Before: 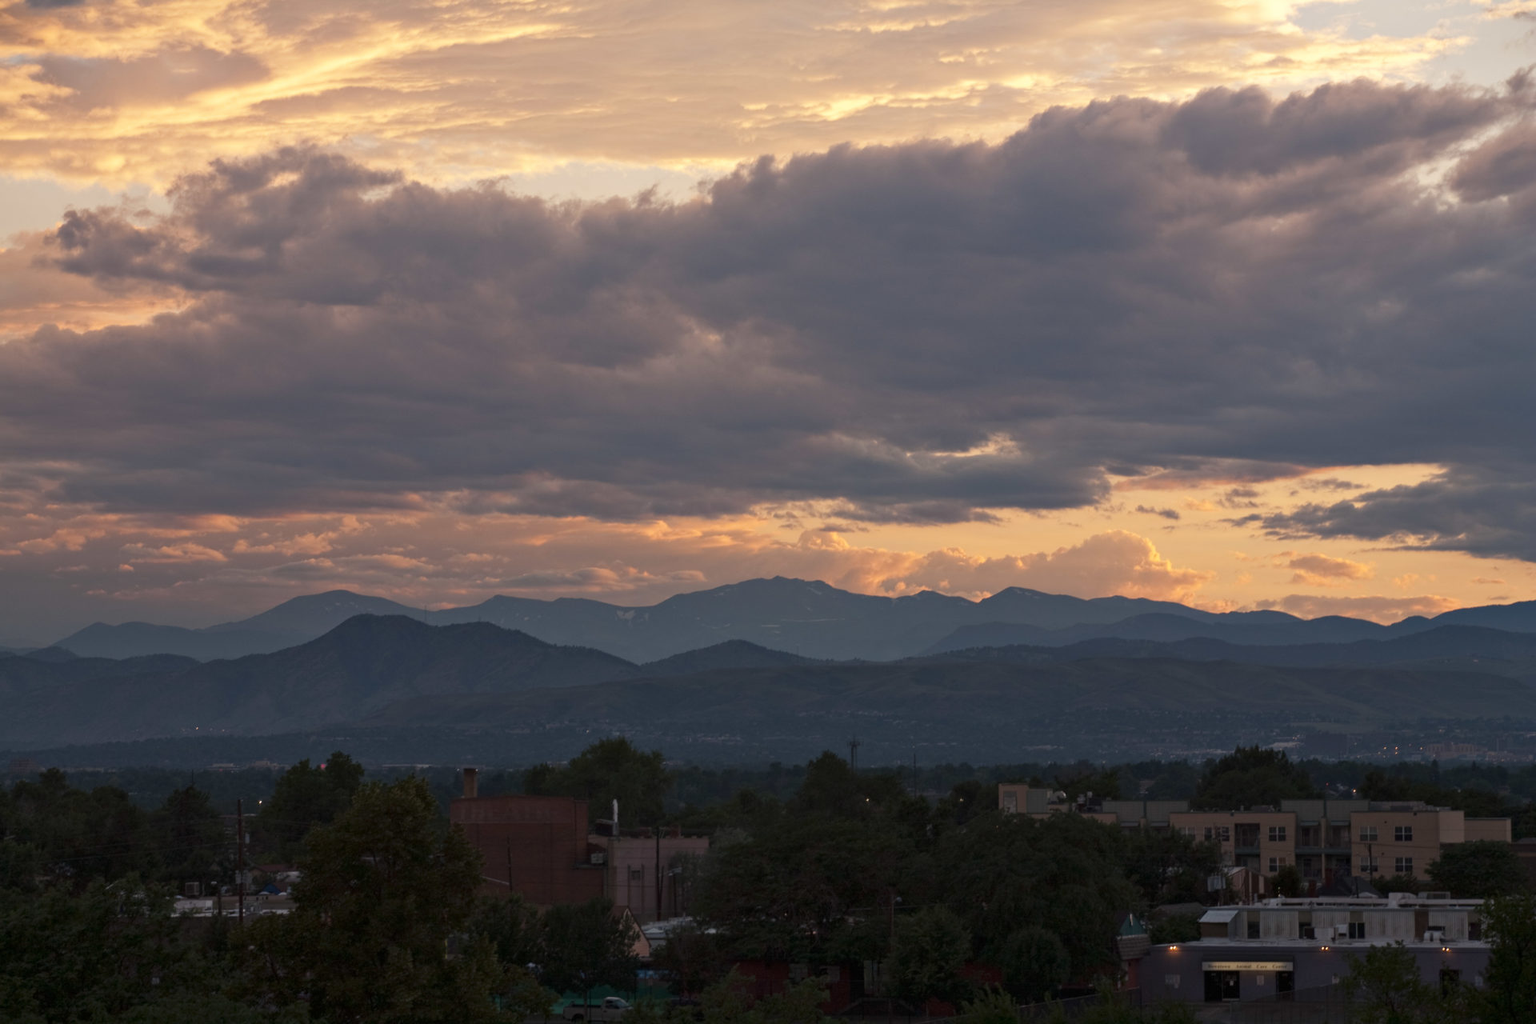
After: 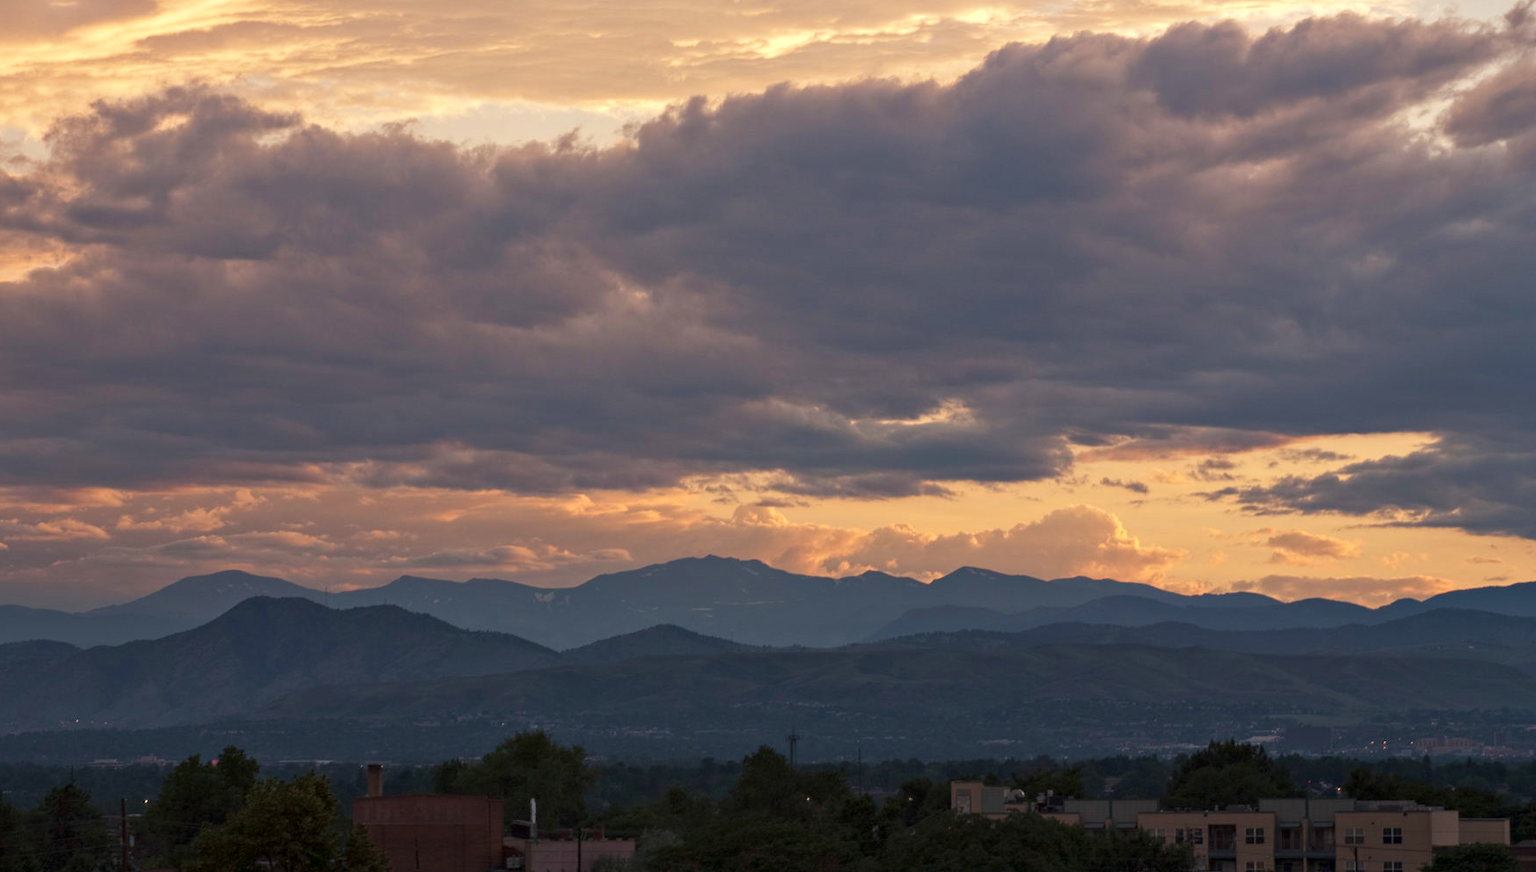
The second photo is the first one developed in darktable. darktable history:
local contrast: highlights 102%, shadows 101%, detail 120%, midtone range 0.2
exposure: compensate highlight preservation false
crop: left 8.254%, top 6.594%, bottom 15.214%
velvia: on, module defaults
